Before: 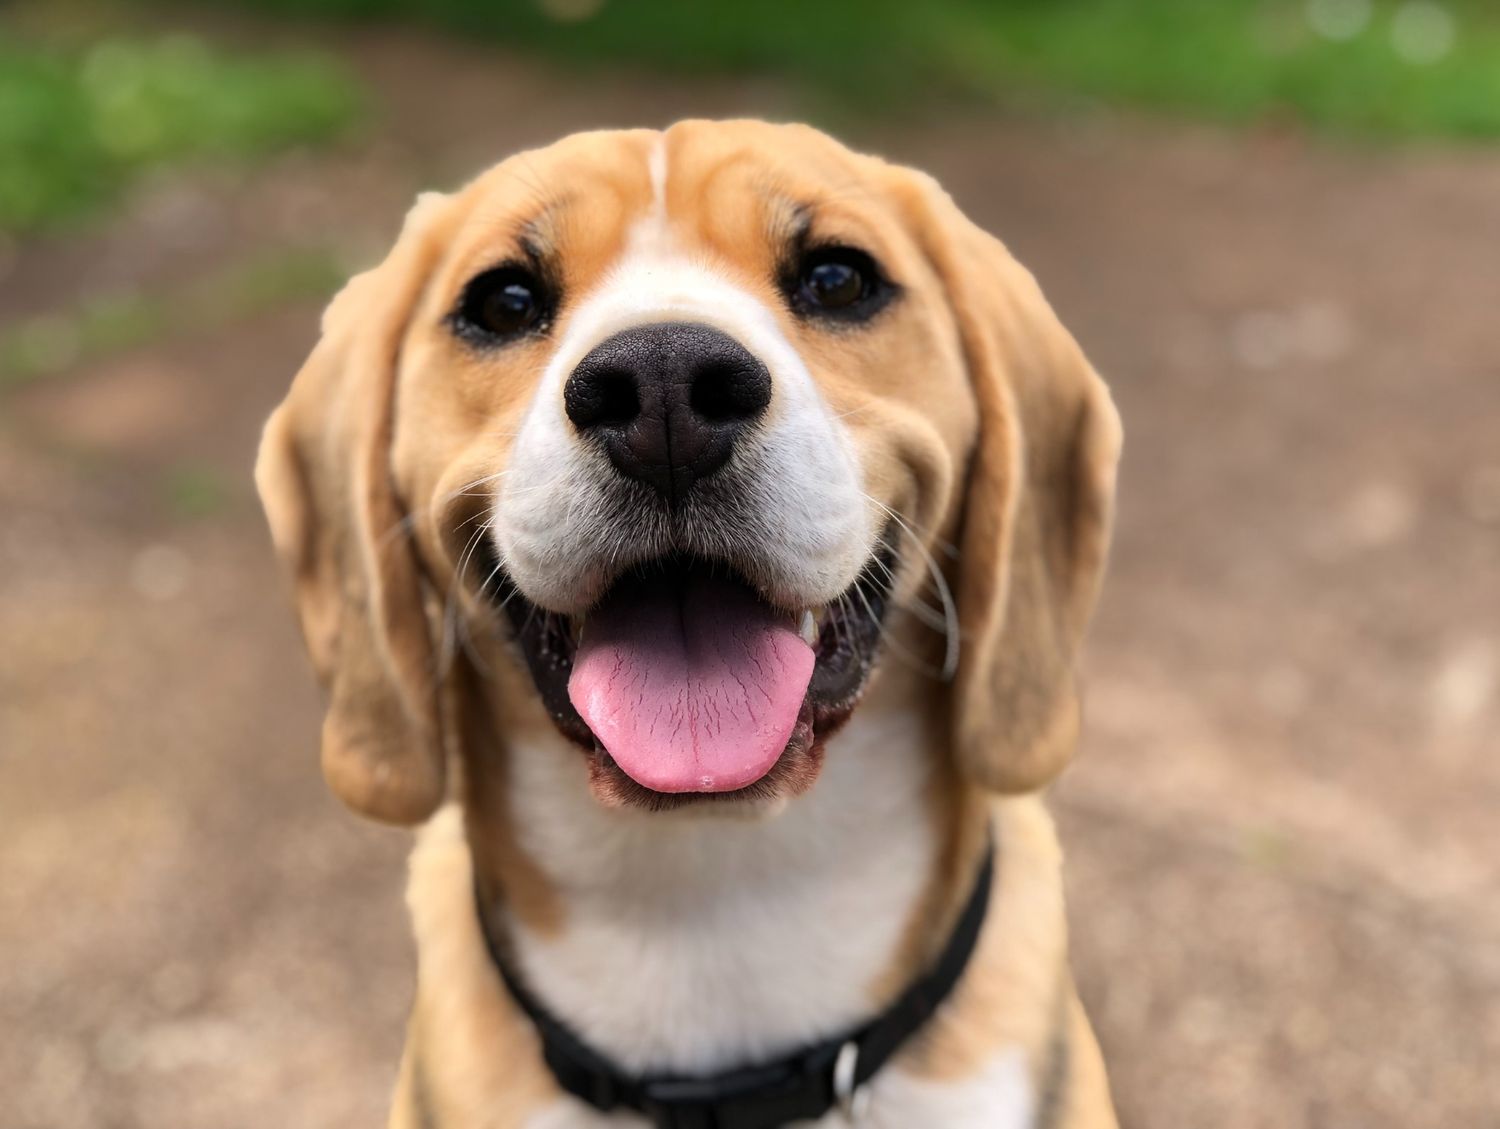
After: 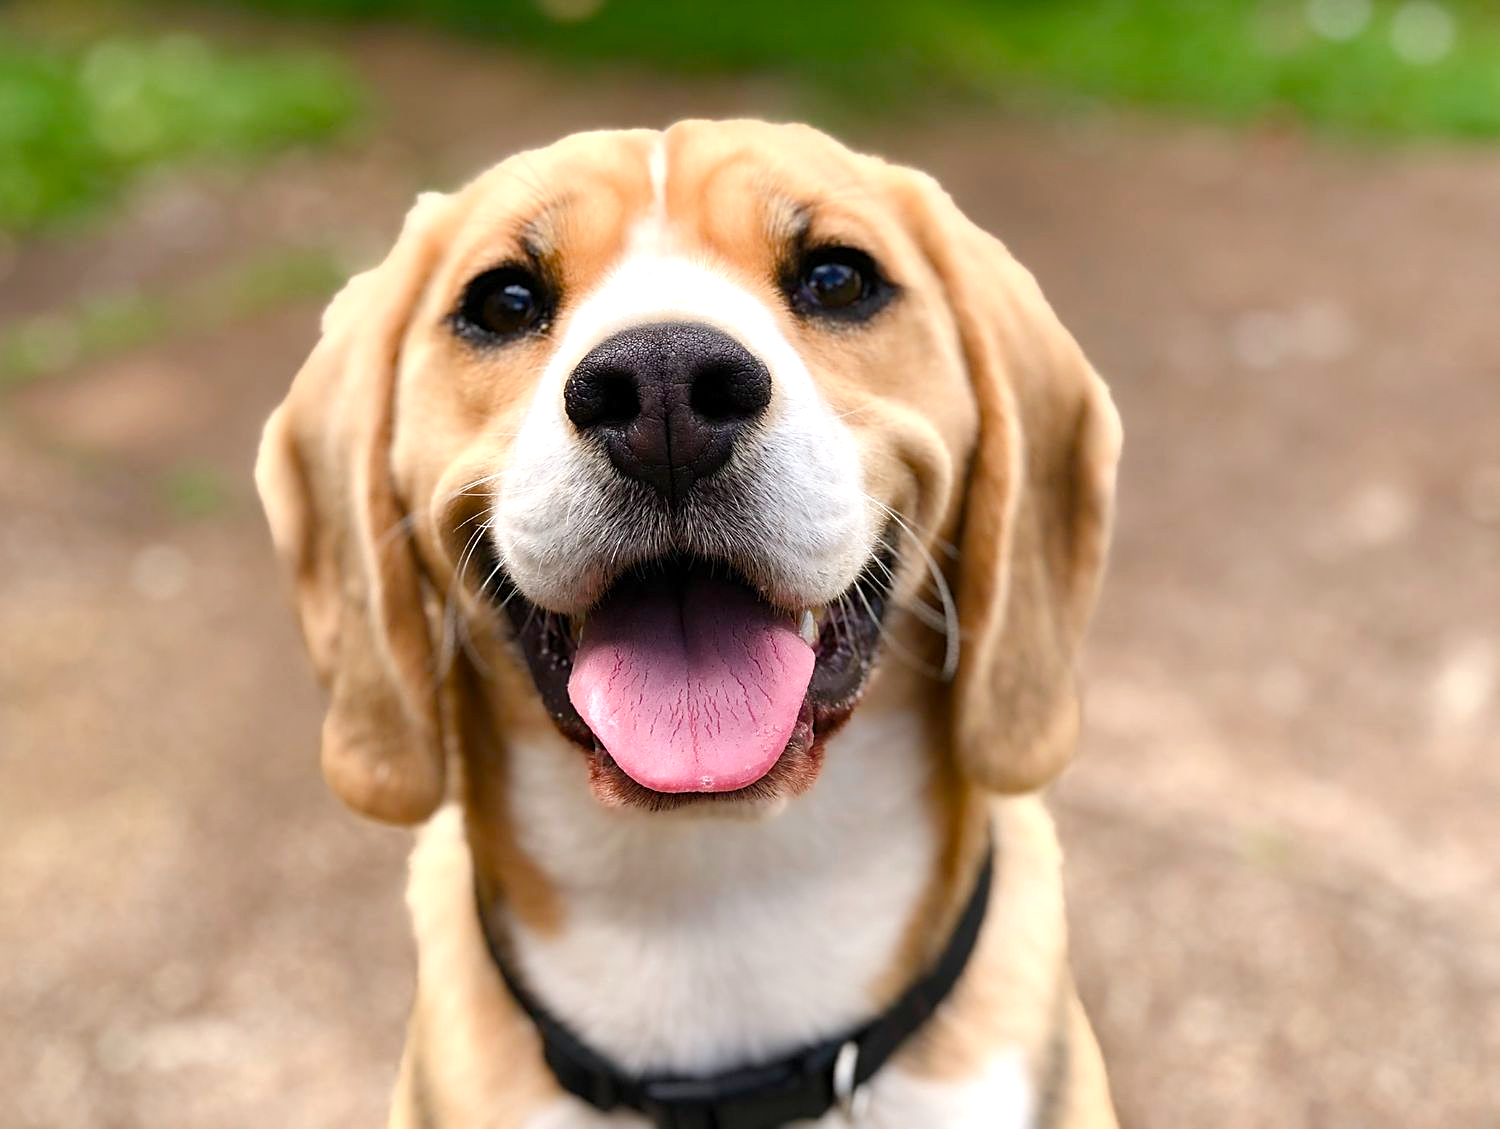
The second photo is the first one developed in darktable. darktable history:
color balance rgb: perceptual saturation grading › global saturation 20%, perceptual saturation grading › highlights -50%, perceptual saturation grading › shadows 30%, perceptual brilliance grading › global brilliance 10%, perceptual brilliance grading › shadows 15%
sharpen: on, module defaults
